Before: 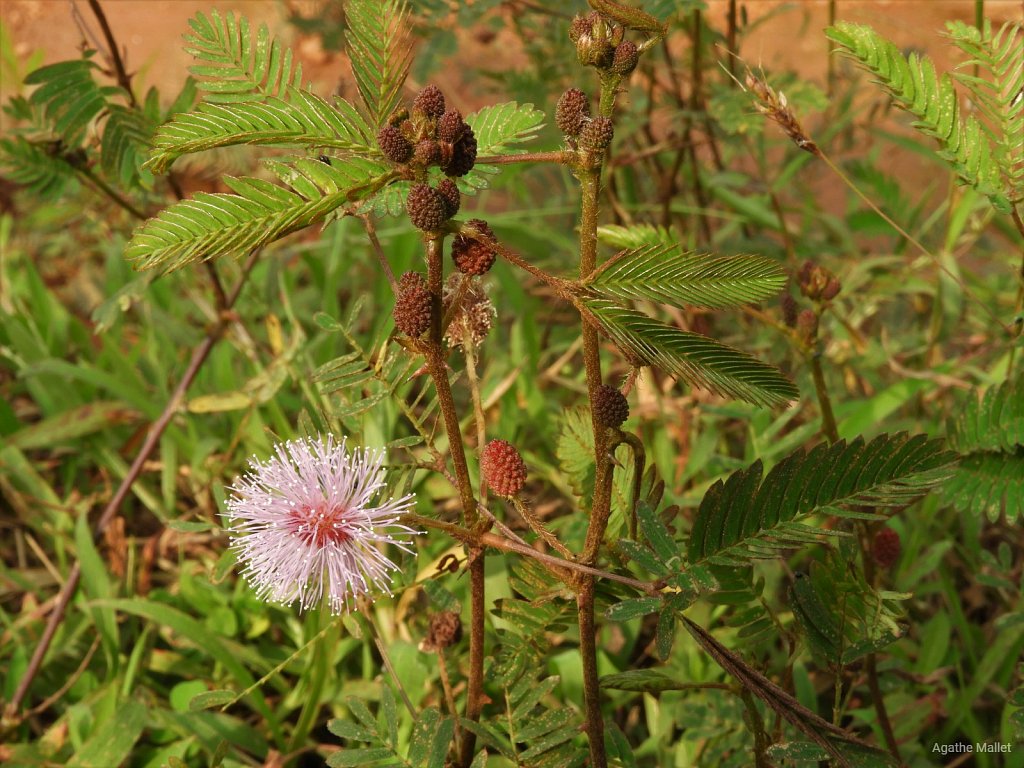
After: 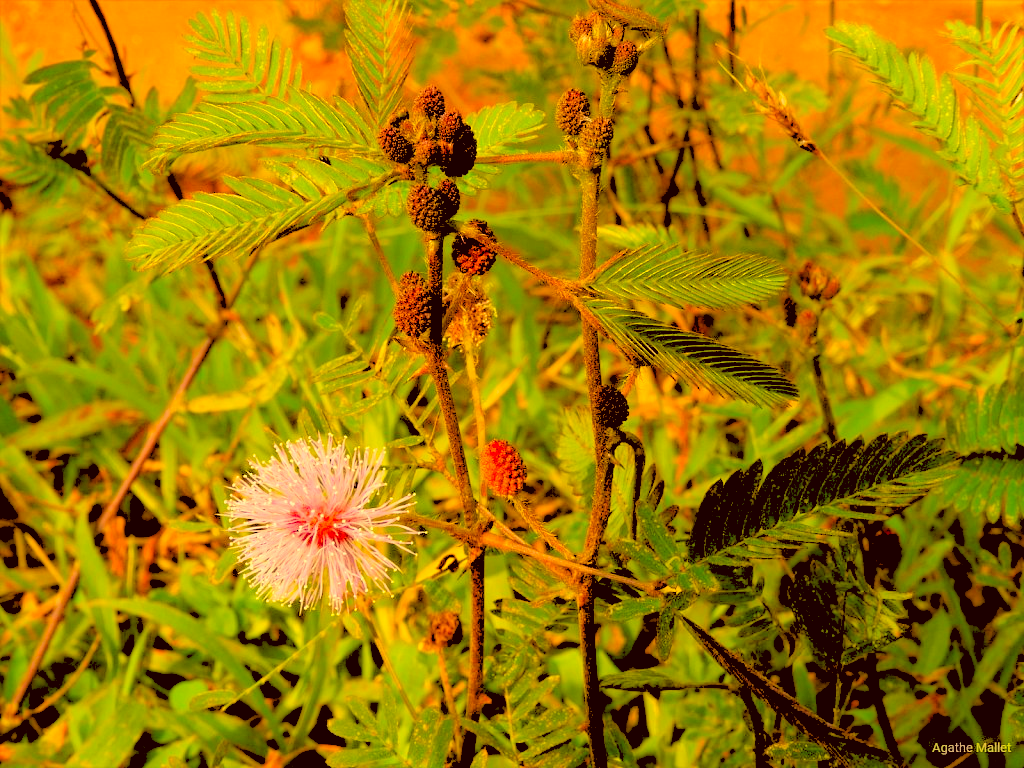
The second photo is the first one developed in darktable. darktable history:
color balance rgb: shadows lift › chroma 2%, shadows lift › hue 217.2°, power › hue 60°, highlights gain › chroma 1%, highlights gain › hue 69.6°, global offset › luminance -0.5%, perceptual saturation grading › global saturation 15%, global vibrance 15%
contrast brightness saturation: brightness 0.09, saturation 0.19
rgb levels: levels [[0.027, 0.429, 0.996], [0, 0.5, 1], [0, 0.5, 1]]
color correction: highlights a* 10.12, highlights b* 39.04, shadows a* 14.62, shadows b* 3.37
